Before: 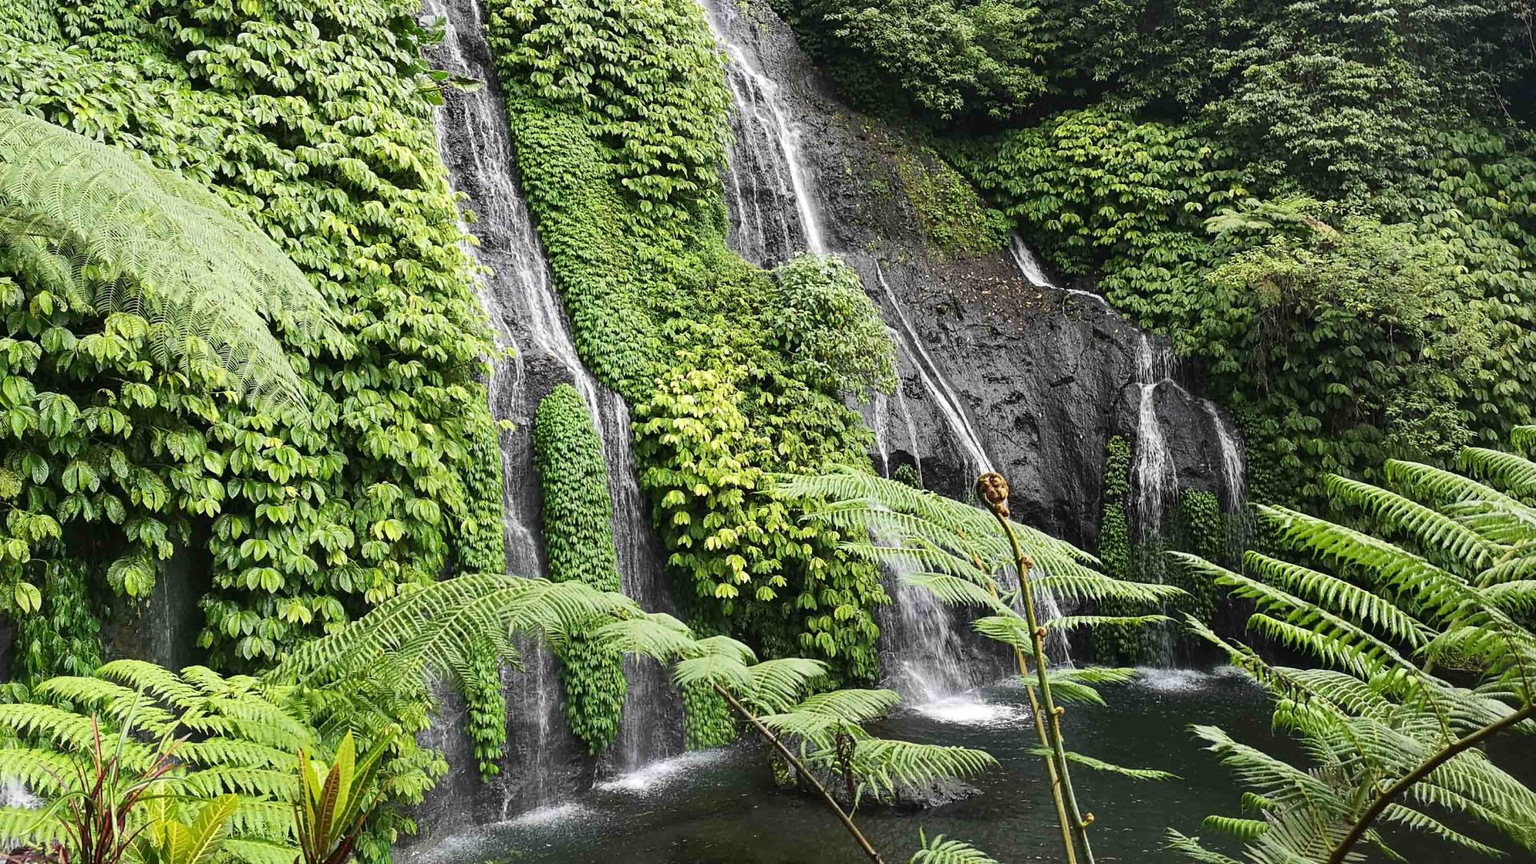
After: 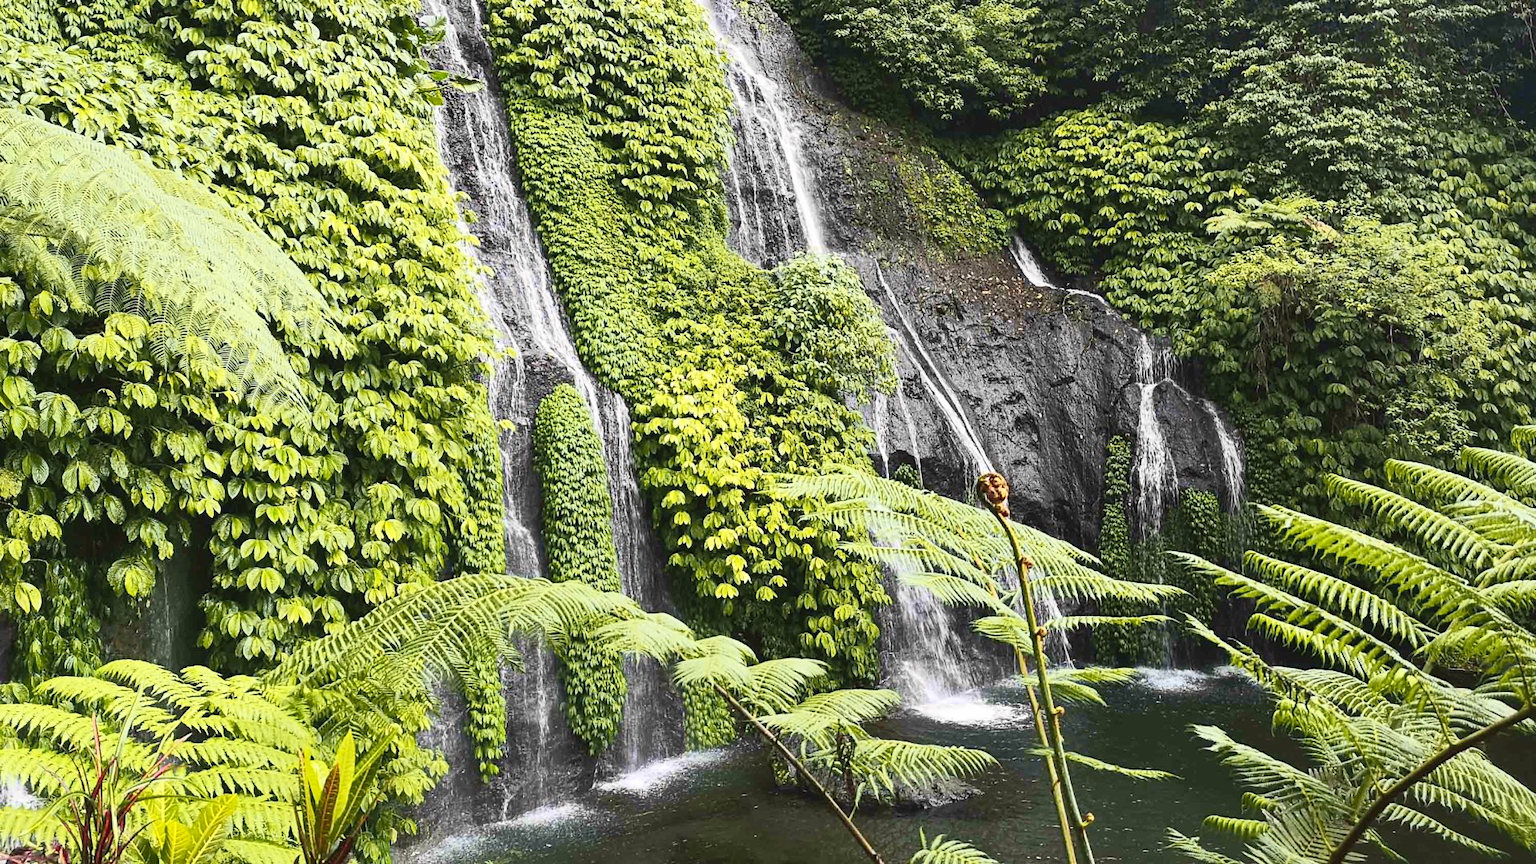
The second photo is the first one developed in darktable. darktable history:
contrast brightness saturation: contrast 0.2, brightness 0.15, saturation 0.14
tone curve: curves: ch0 [(0, 0.024) (0.119, 0.146) (0.474, 0.464) (0.718, 0.721) (0.817, 0.839) (1, 0.998)]; ch1 [(0, 0) (0.377, 0.416) (0.439, 0.451) (0.477, 0.477) (0.501, 0.503) (0.538, 0.544) (0.58, 0.602) (0.664, 0.676) (0.783, 0.804) (1, 1)]; ch2 [(0, 0) (0.38, 0.405) (0.463, 0.456) (0.498, 0.497) (0.524, 0.535) (0.578, 0.576) (0.648, 0.665) (1, 1)], color space Lab, independent channels, preserve colors none
